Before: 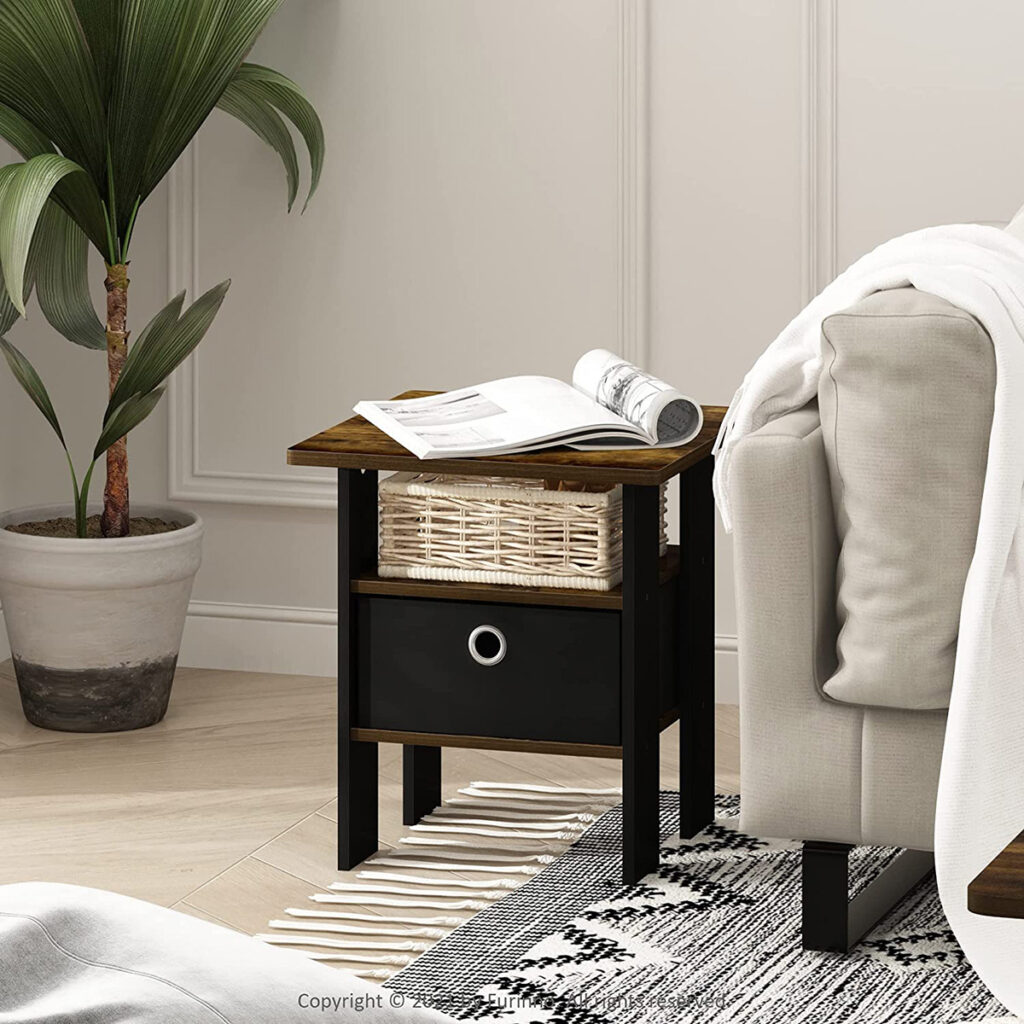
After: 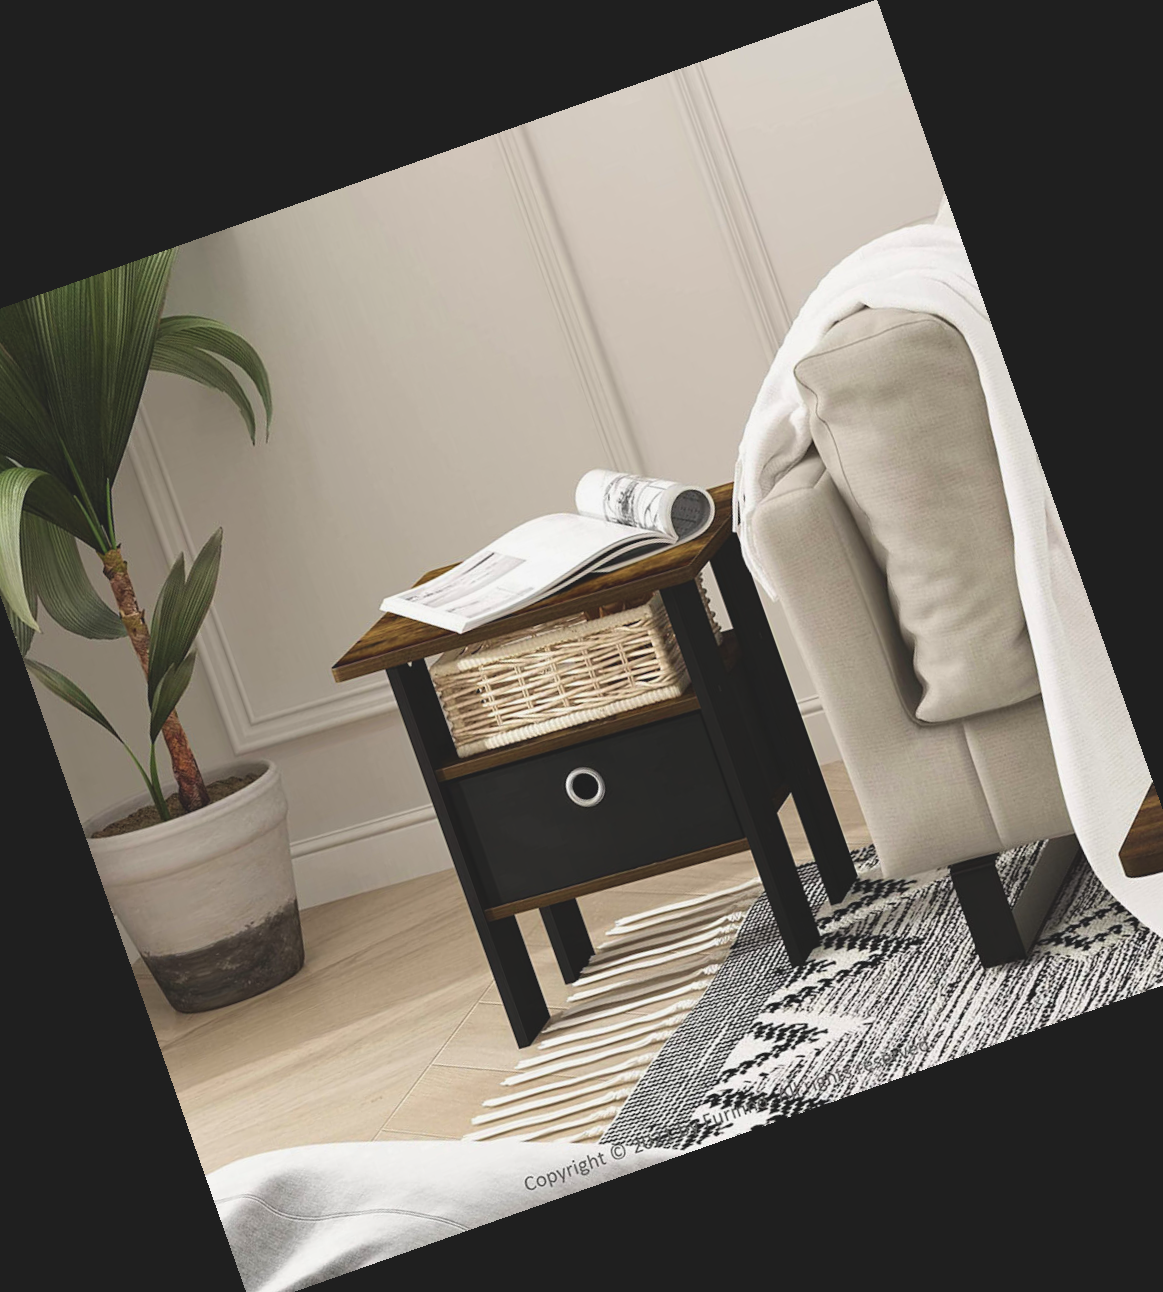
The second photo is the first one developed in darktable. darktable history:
white balance: emerald 1
exposure: black level correction -0.015, exposure -0.125 EV, compensate highlight preservation false
velvia: on, module defaults
crop and rotate: angle 19.43°, left 6.812%, right 4.125%, bottom 1.087%
